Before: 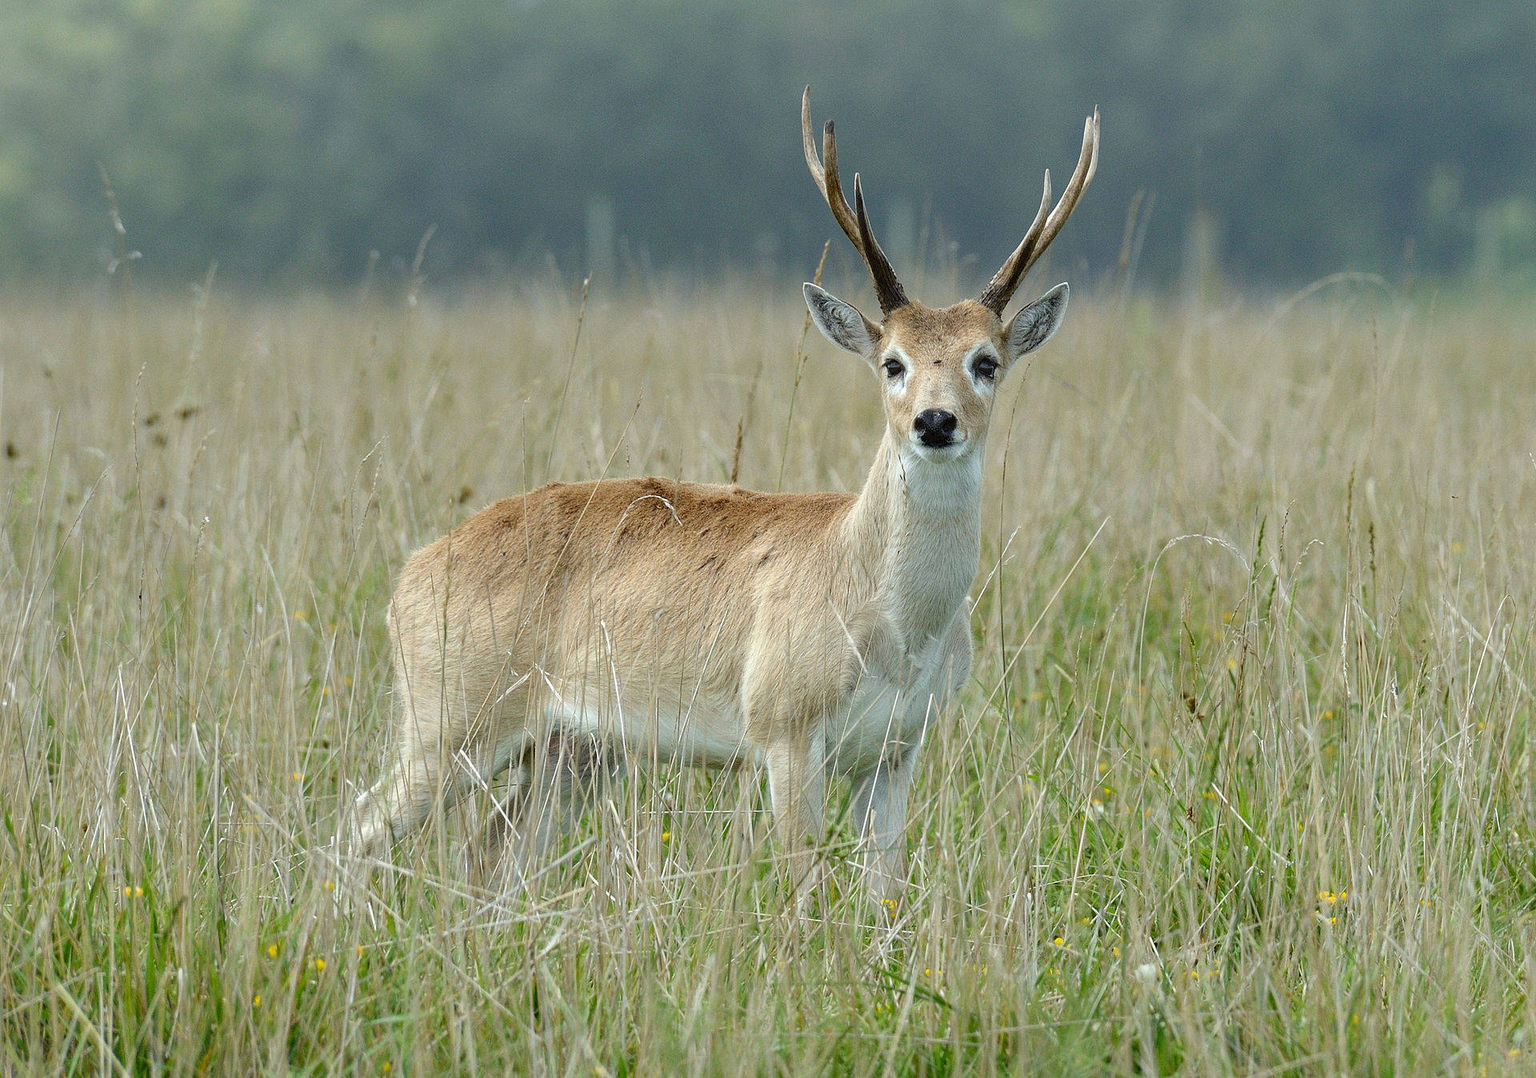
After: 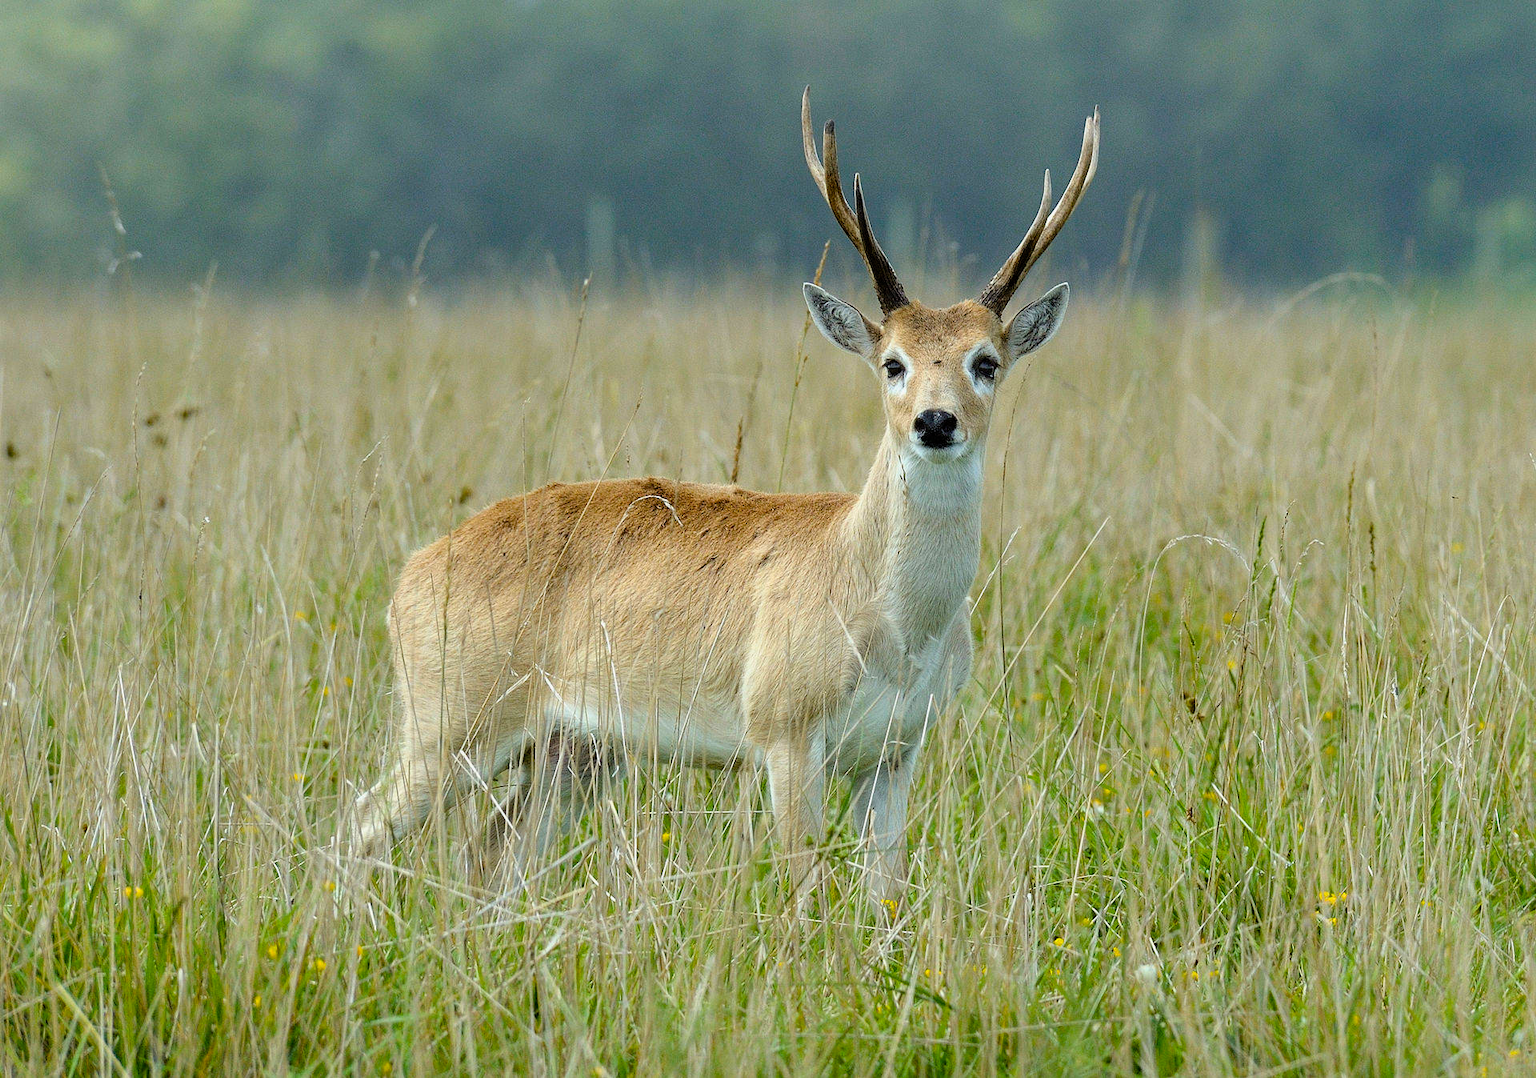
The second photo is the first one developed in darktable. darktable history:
color balance rgb: perceptual saturation grading › global saturation 25.135%, global vibrance 24.958%
filmic rgb: black relative exposure -12.12 EV, white relative exposure 2.8 EV, target black luminance 0%, hardness 8.09, latitude 70.93%, contrast 1.137, highlights saturation mix 10.12%, shadows ↔ highlights balance -0.391%
